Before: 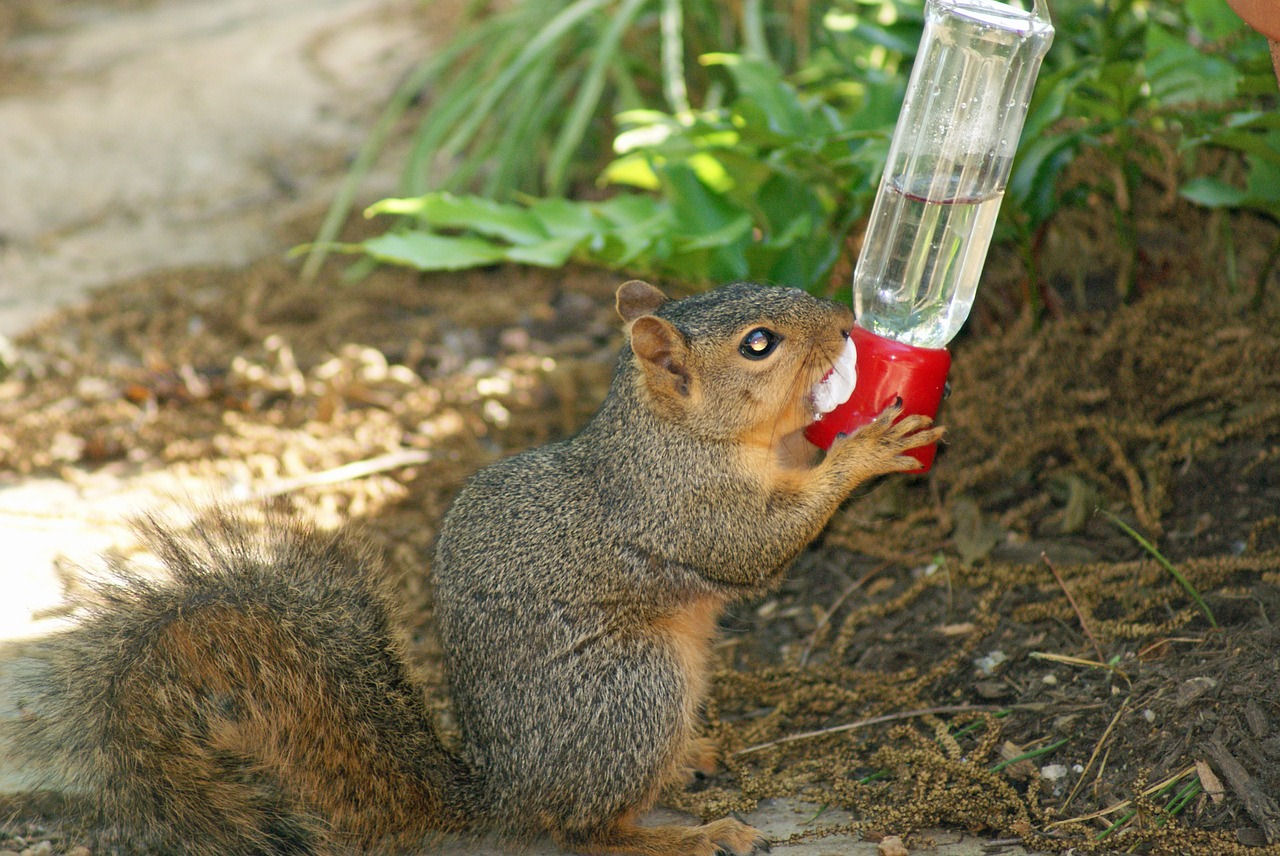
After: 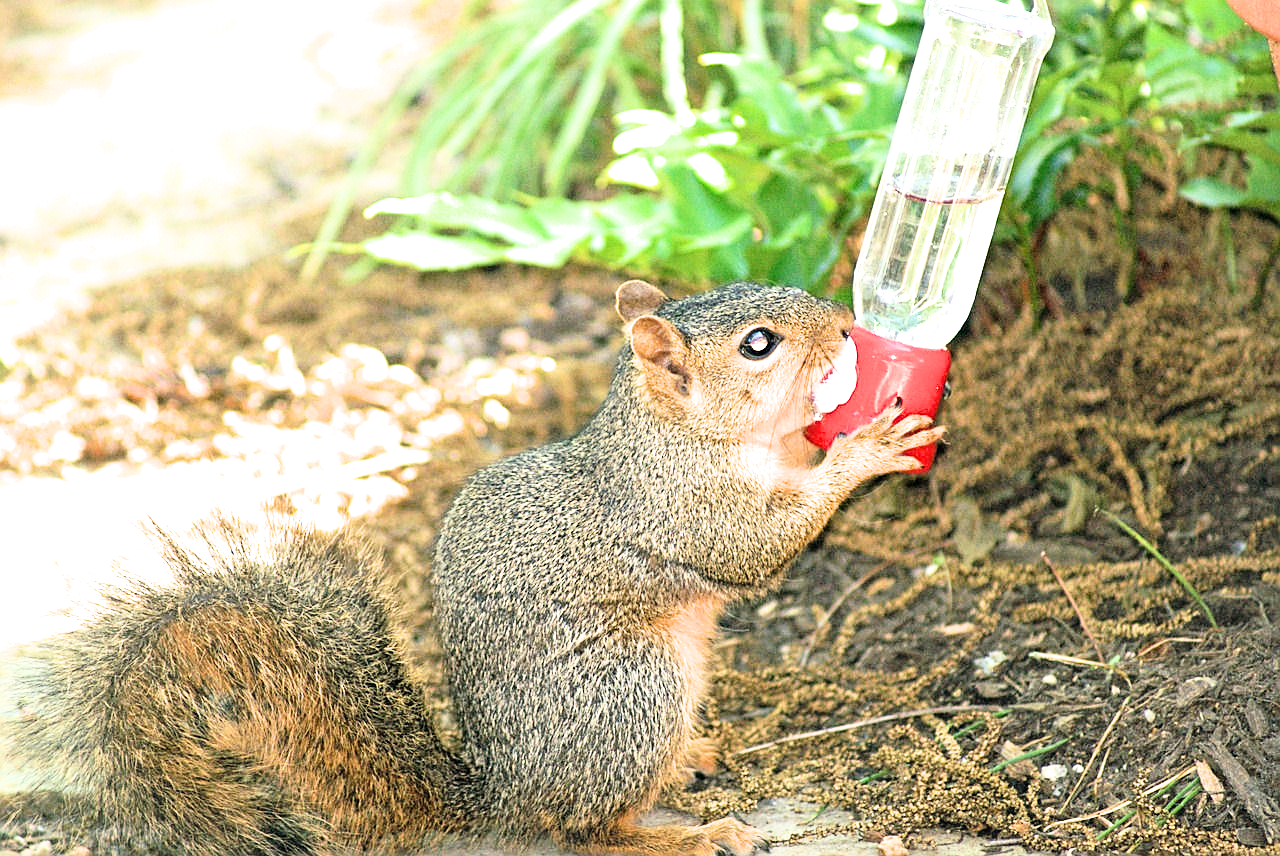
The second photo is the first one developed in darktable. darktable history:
filmic rgb: black relative exposure -8.11 EV, white relative exposure 3.01 EV, hardness 5.32, contrast 1.263
sharpen: on, module defaults
exposure: black level correction 0.001, exposure 1.642 EV, compensate highlight preservation false
